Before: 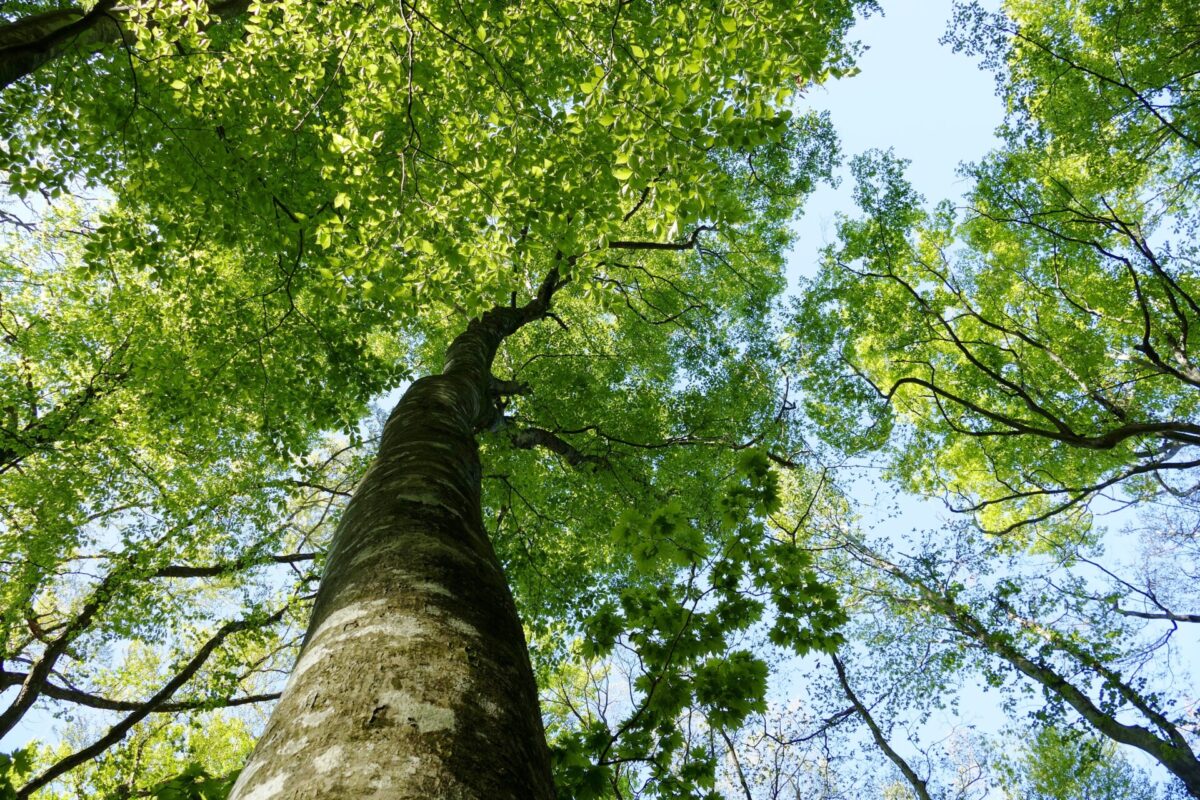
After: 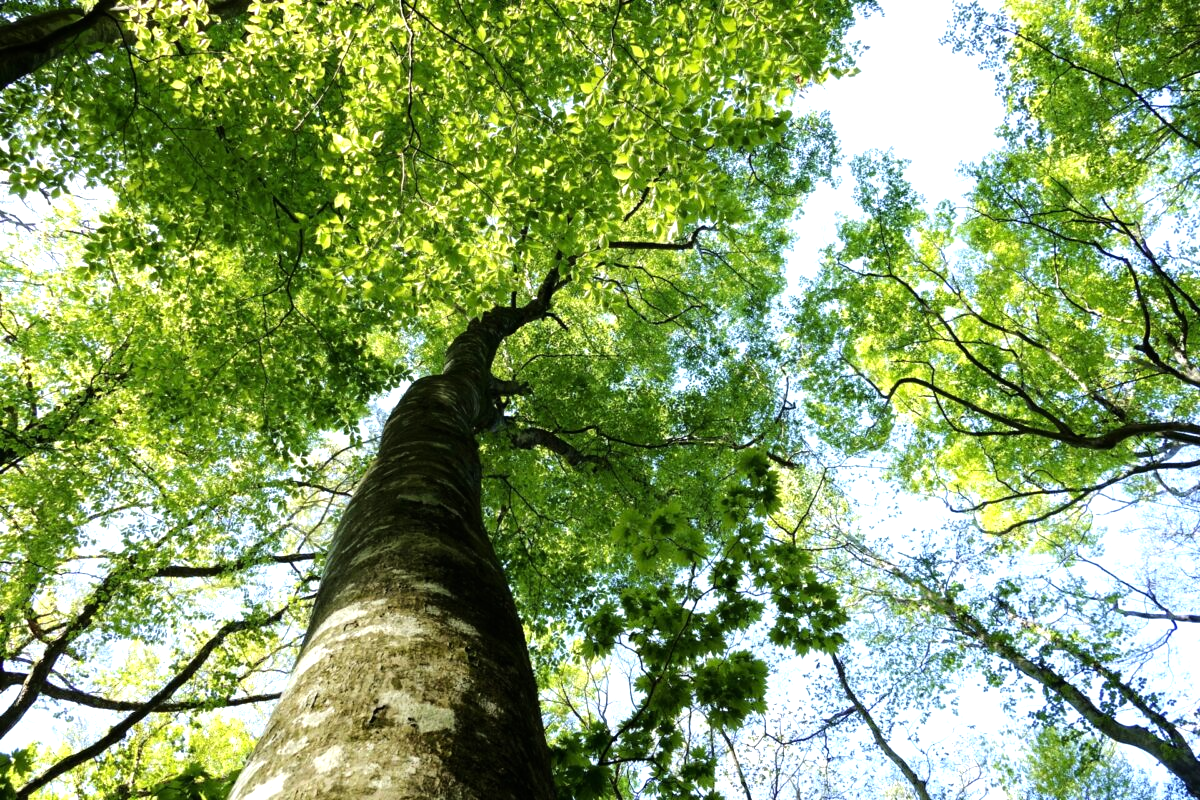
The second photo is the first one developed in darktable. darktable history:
tone equalizer: -8 EV -0.77 EV, -7 EV -0.682 EV, -6 EV -0.597 EV, -5 EV -0.414 EV, -3 EV 0.368 EV, -2 EV 0.6 EV, -1 EV 0.686 EV, +0 EV 0.724 EV, mask exposure compensation -0.515 EV
